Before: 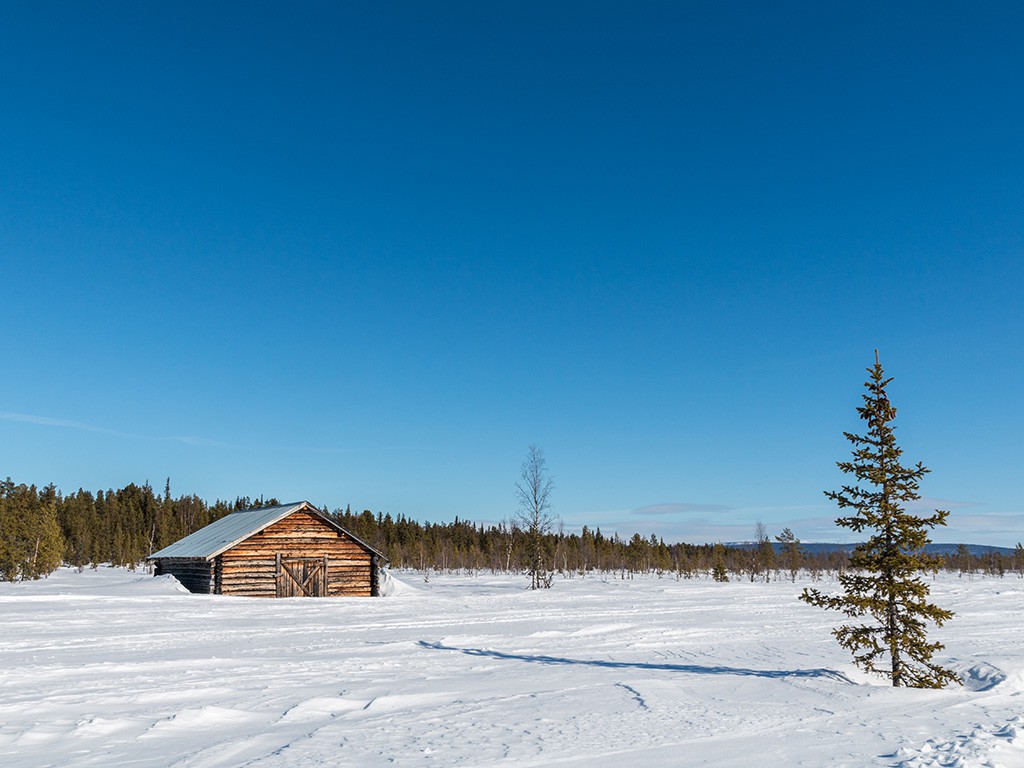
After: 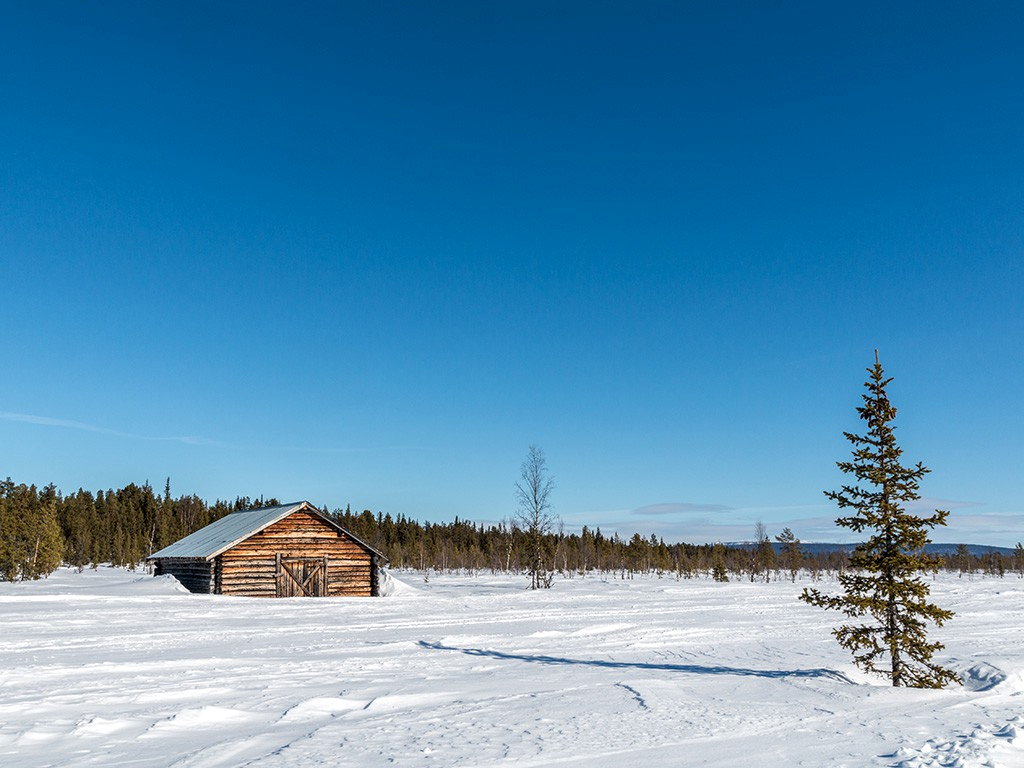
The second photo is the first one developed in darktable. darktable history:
local contrast: highlights 87%, shadows 83%
